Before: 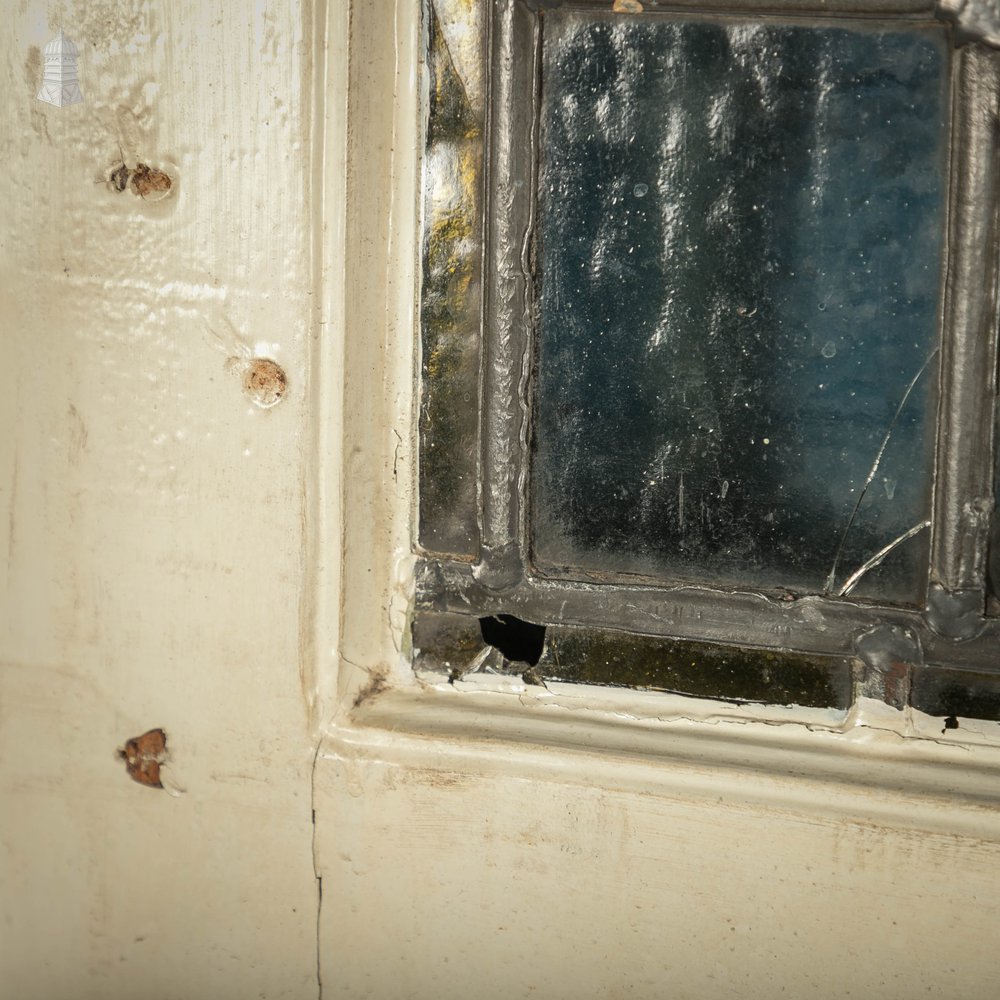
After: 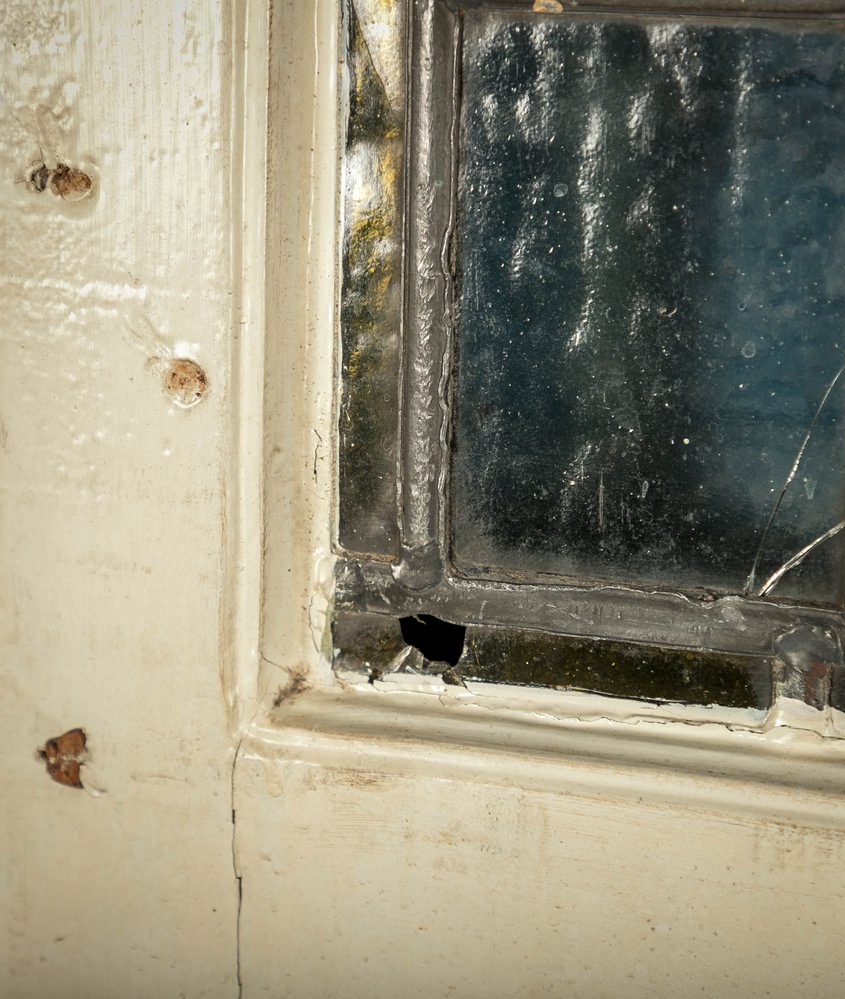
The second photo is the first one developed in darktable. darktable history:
contrast equalizer: y [[0.524 ×6], [0.512 ×6], [0.379 ×6], [0 ×6], [0 ×6]]
crop: left 8.074%, right 7.377%
